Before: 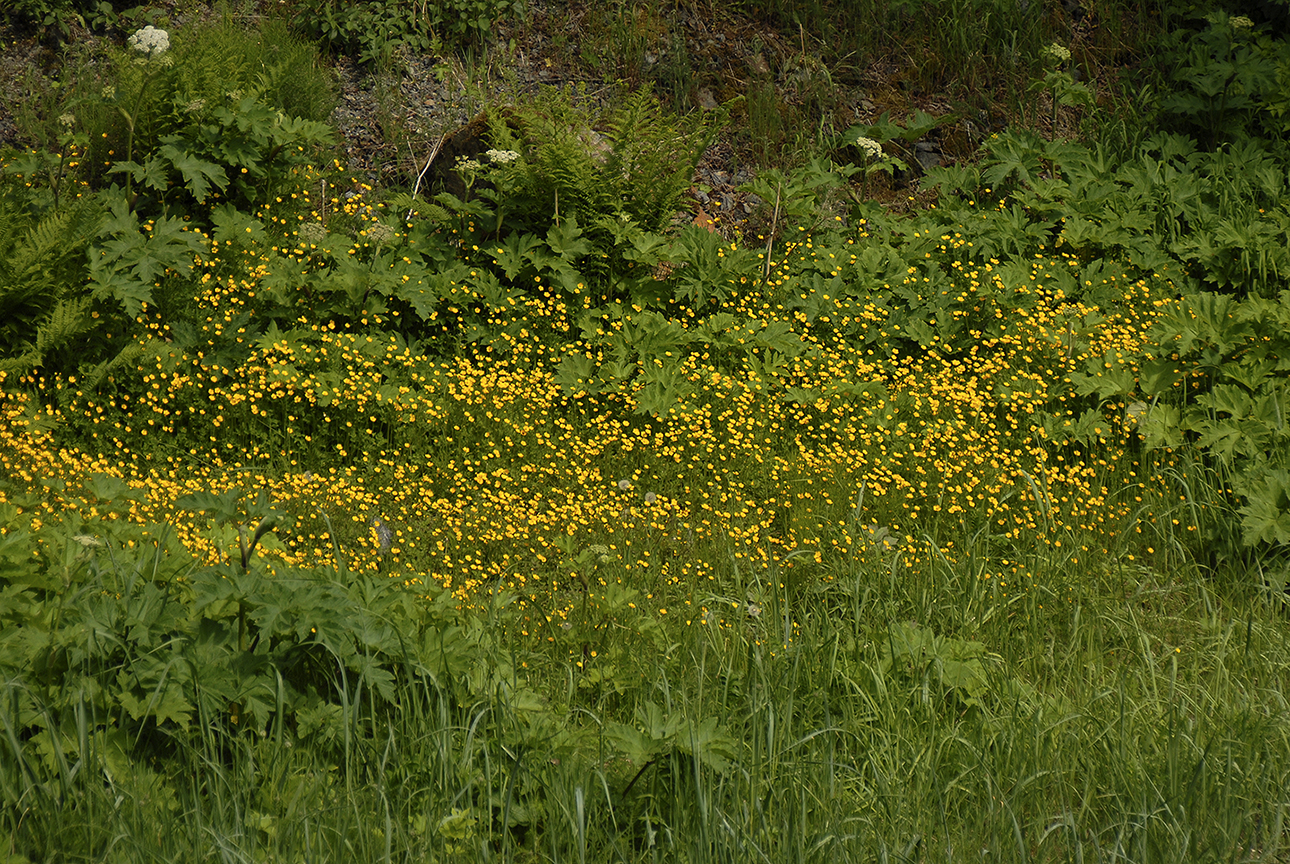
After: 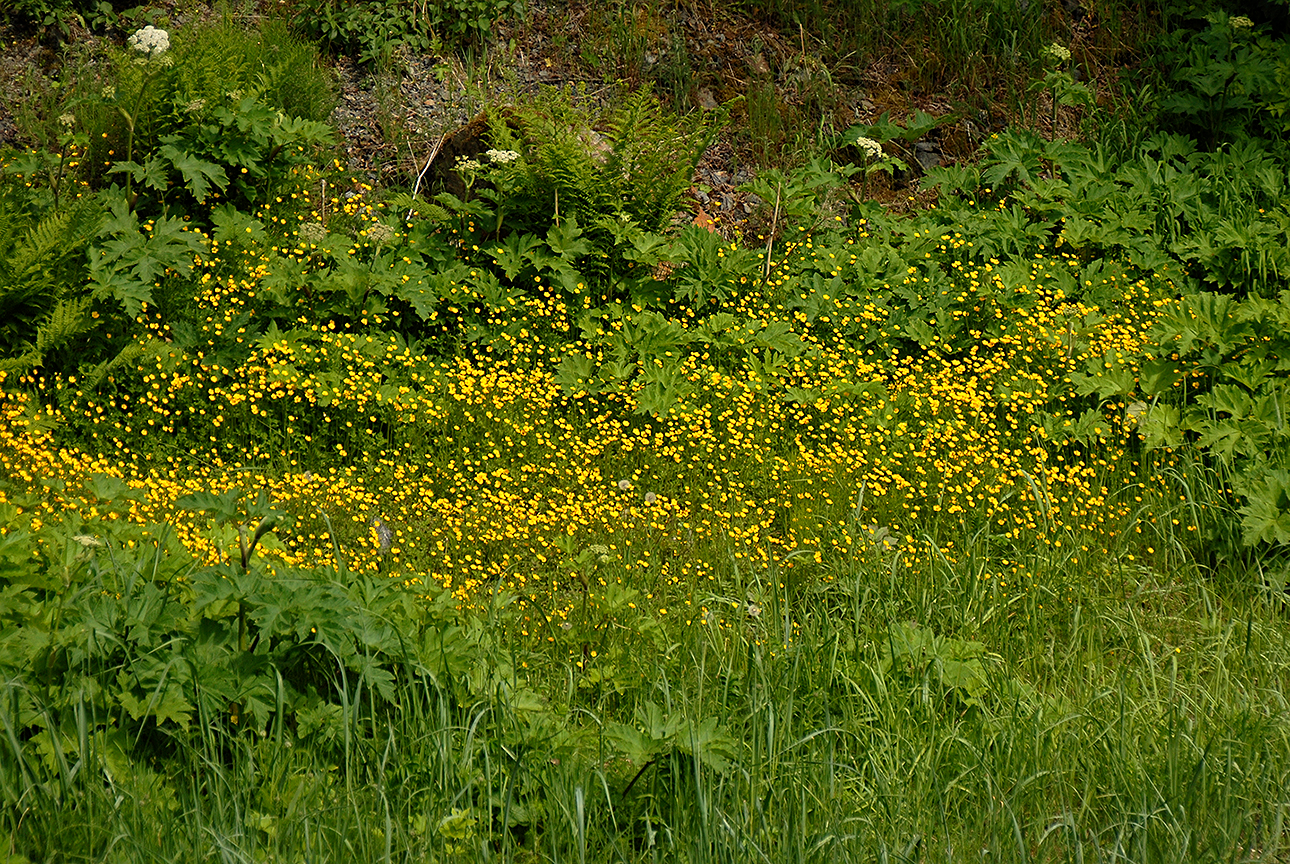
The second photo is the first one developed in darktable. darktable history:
sharpen: amount 0.216
exposure: exposure 0.375 EV, compensate highlight preservation false
